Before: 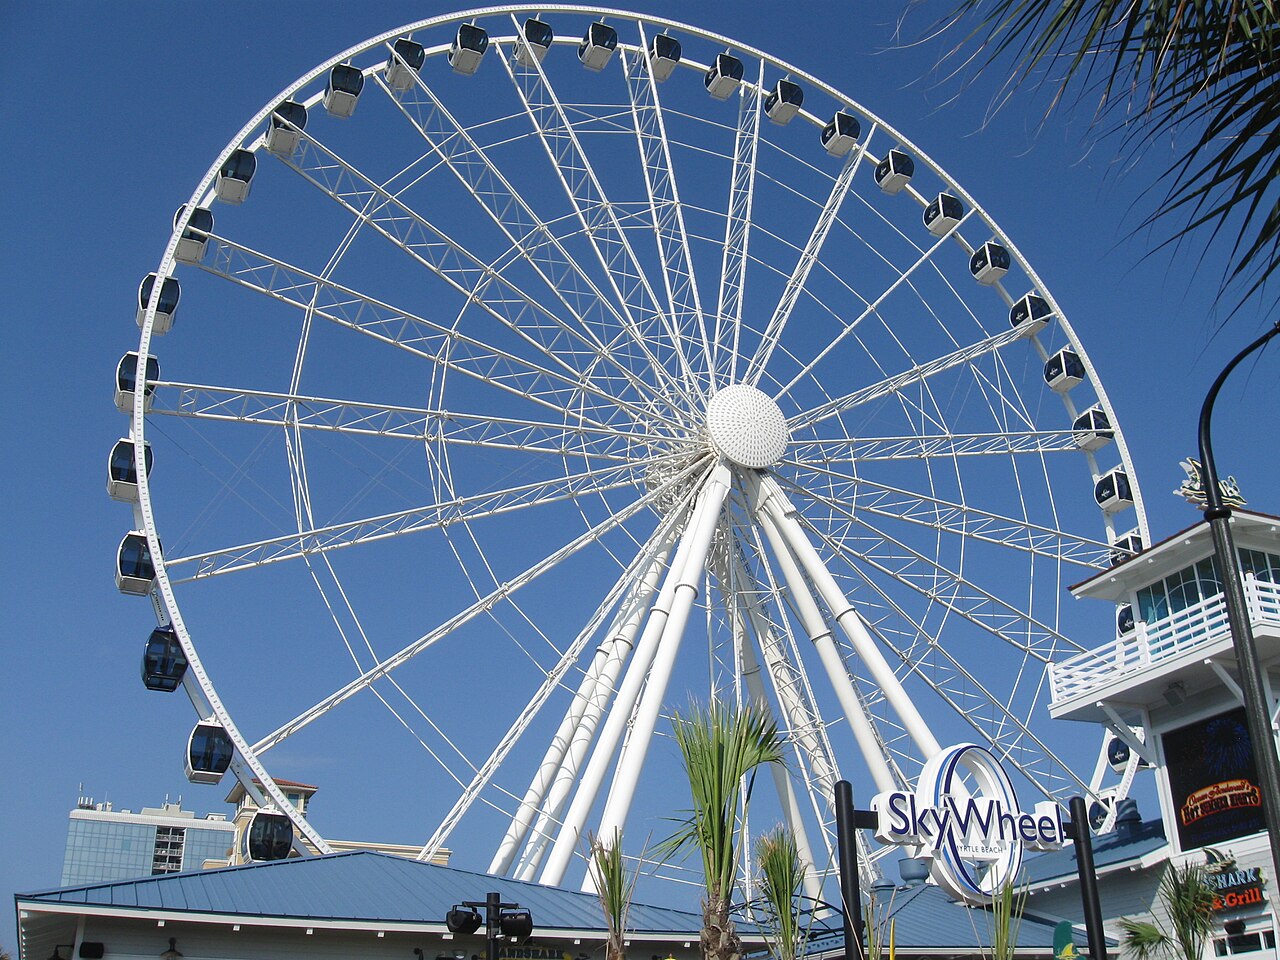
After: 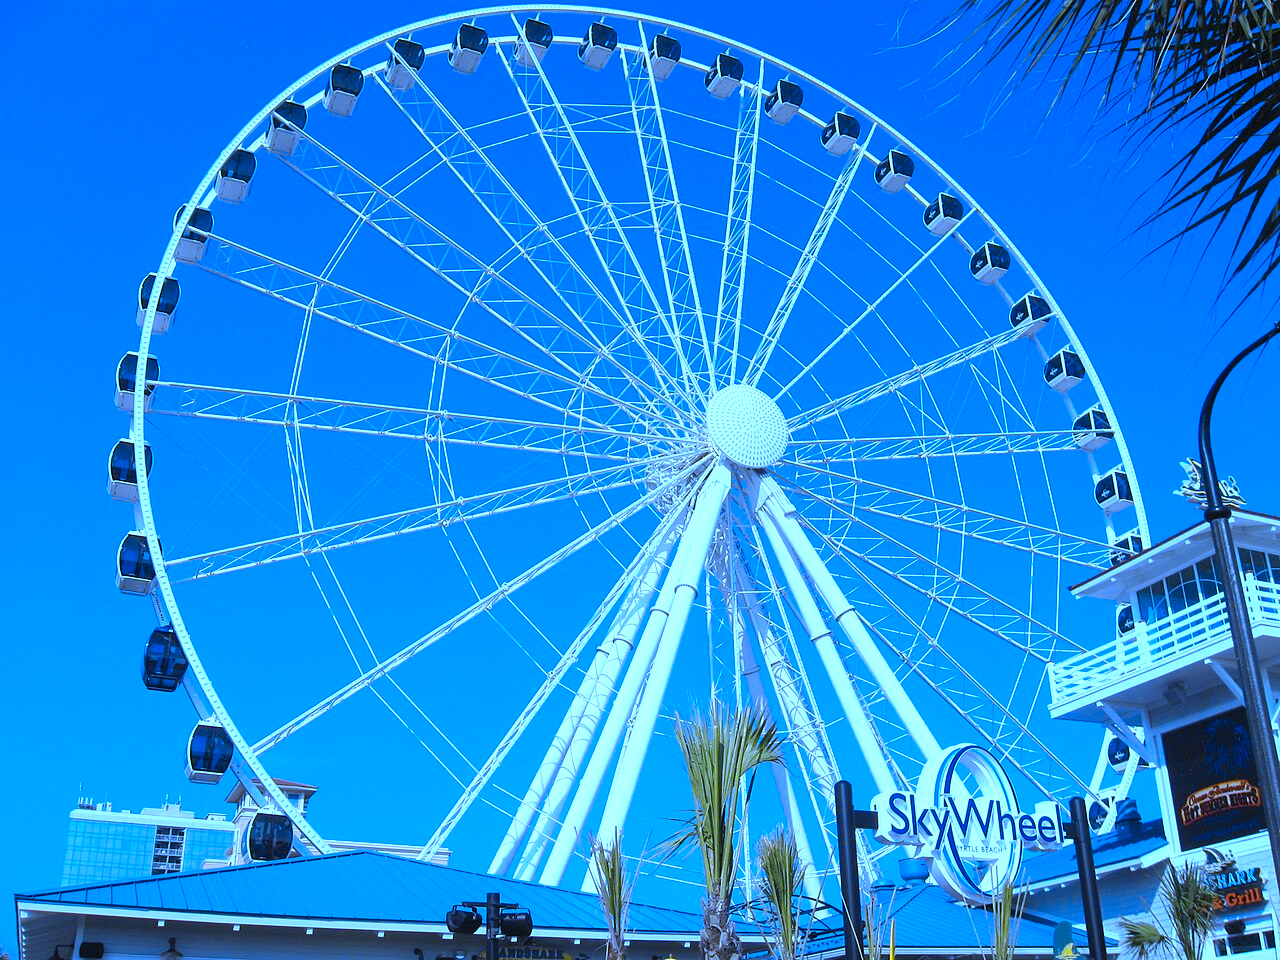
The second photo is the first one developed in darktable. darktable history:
exposure: black level correction 0, exposure 0.5 EV, compensate highlight preservation false
white balance: red 0.766, blue 1.537
color contrast: green-magenta contrast 0.85, blue-yellow contrast 1.25, unbound 0
